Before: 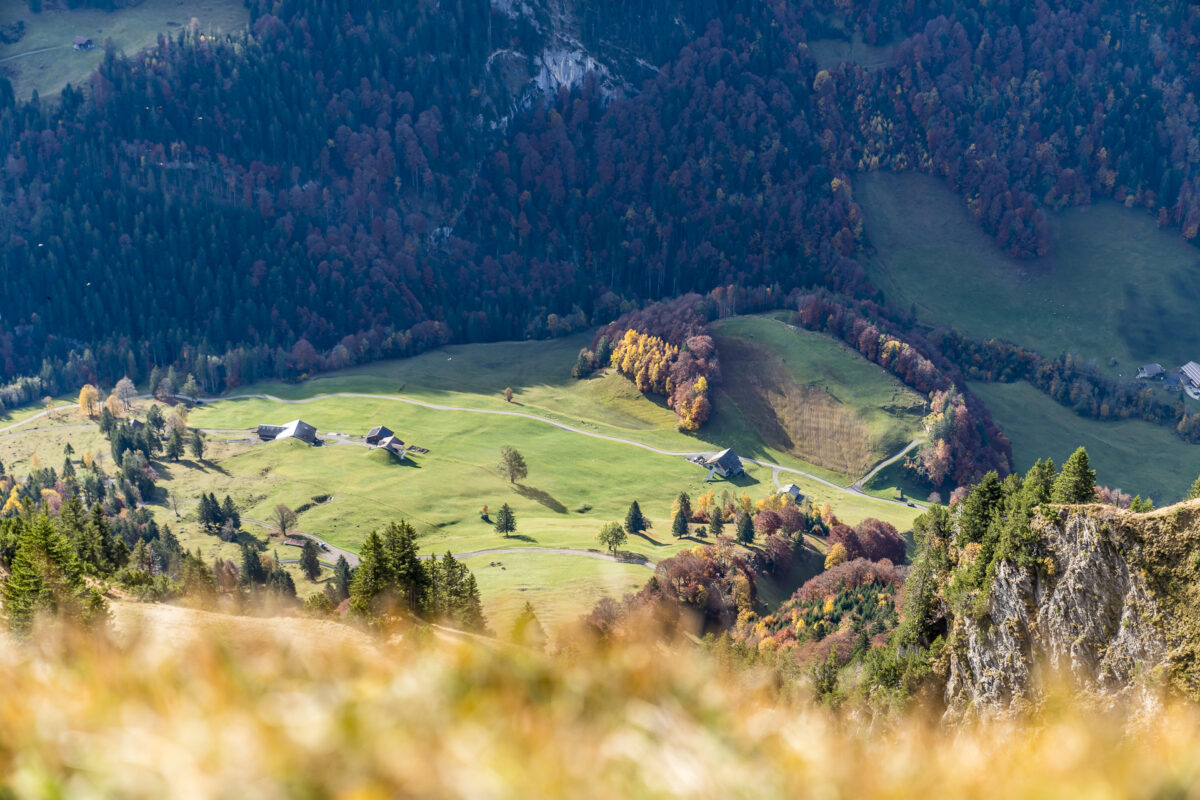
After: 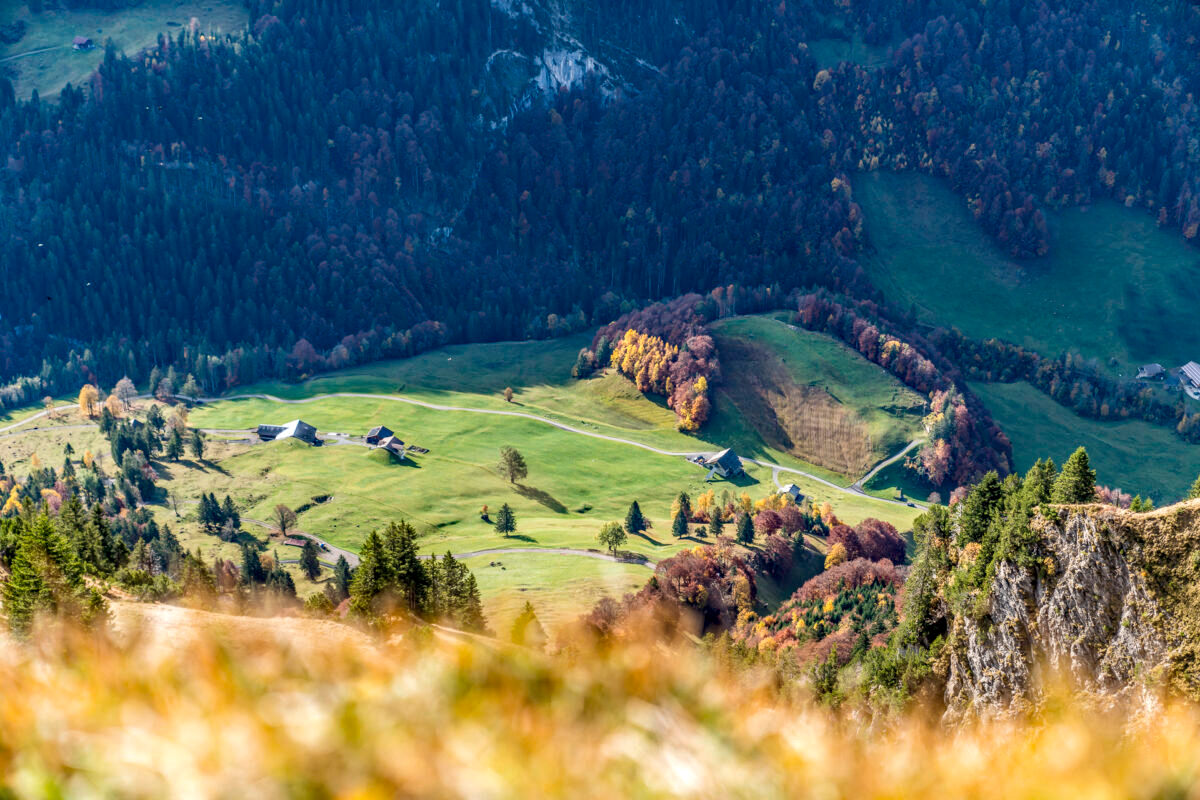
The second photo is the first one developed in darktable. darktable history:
haze removal: strength 0.287, distance 0.254, compatibility mode true, adaptive false
local contrast: on, module defaults
